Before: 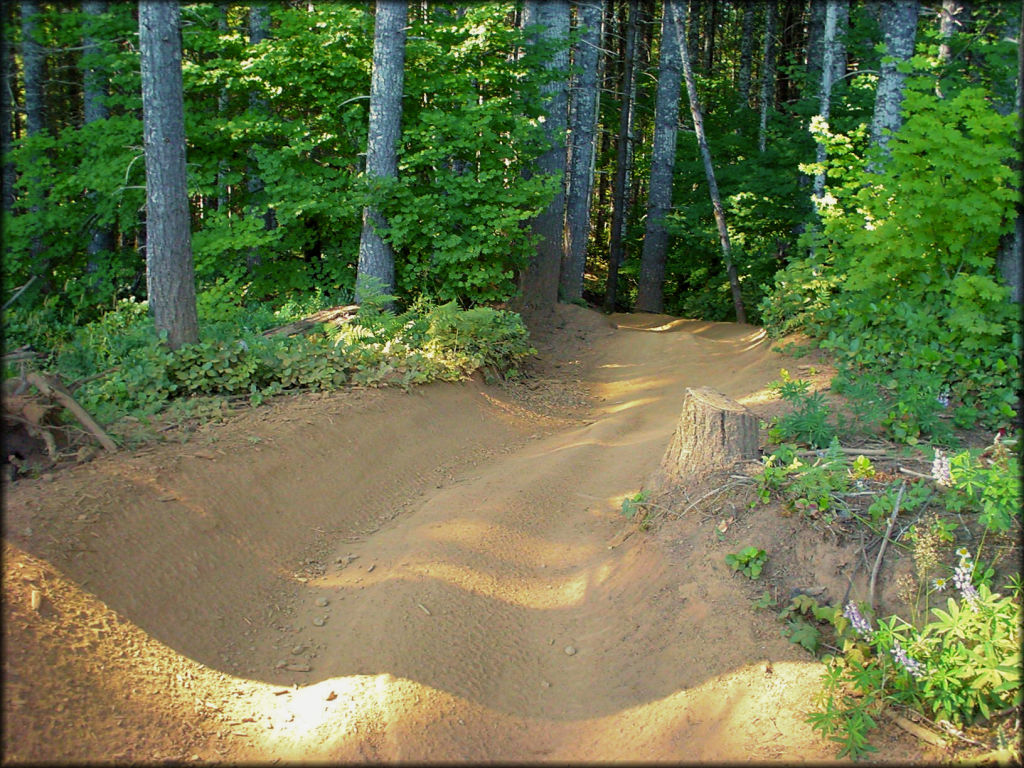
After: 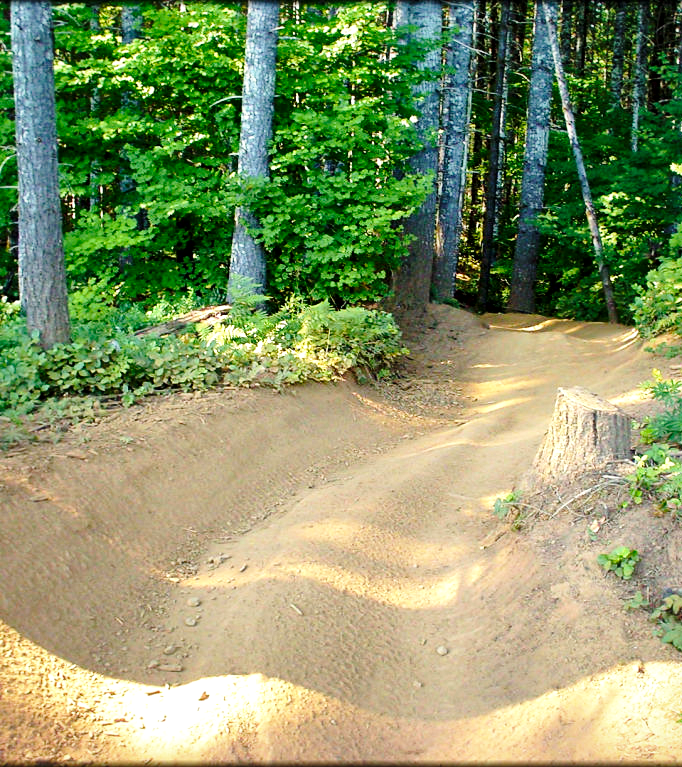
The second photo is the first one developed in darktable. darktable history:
crop and rotate: left 12.5%, right 20.828%
local contrast: mode bilateral grid, contrast 26, coarseness 59, detail 150%, midtone range 0.2
base curve: curves: ch0 [(0, 0) (0.028, 0.03) (0.121, 0.232) (0.46, 0.748) (0.859, 0.968) (1, 1)], preserve colors none
